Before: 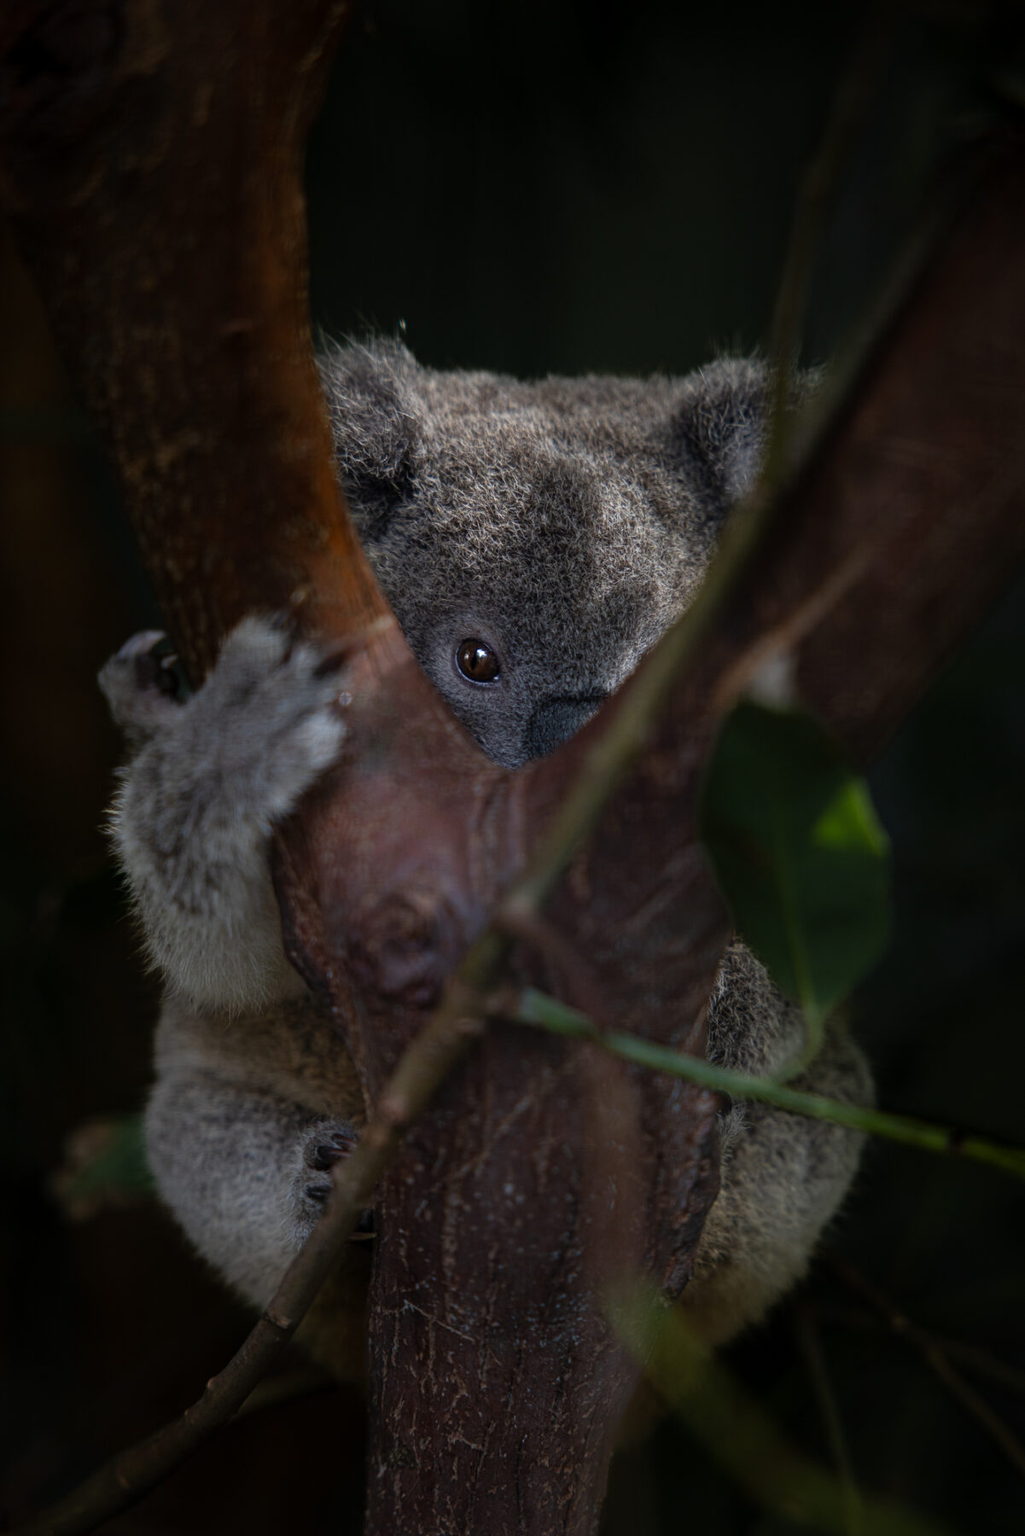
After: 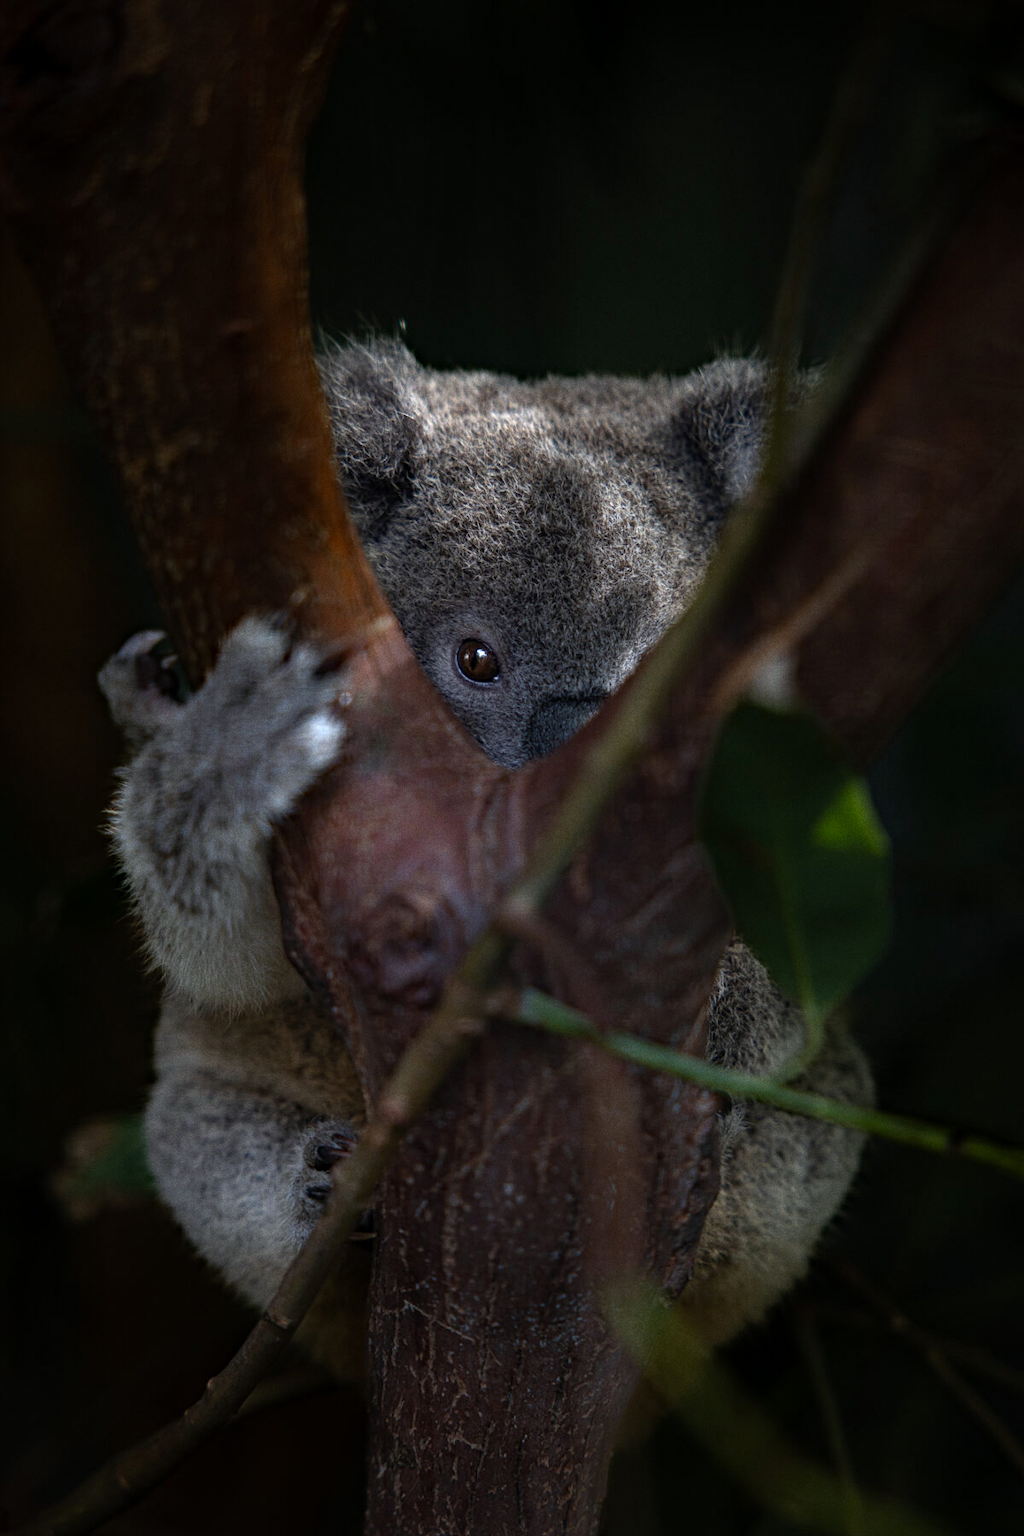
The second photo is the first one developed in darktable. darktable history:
haze removal: compatibility mode true, adaptive false
grain: coarseness 0.09 ISO
white balance: red 0.982, blue 1.018
